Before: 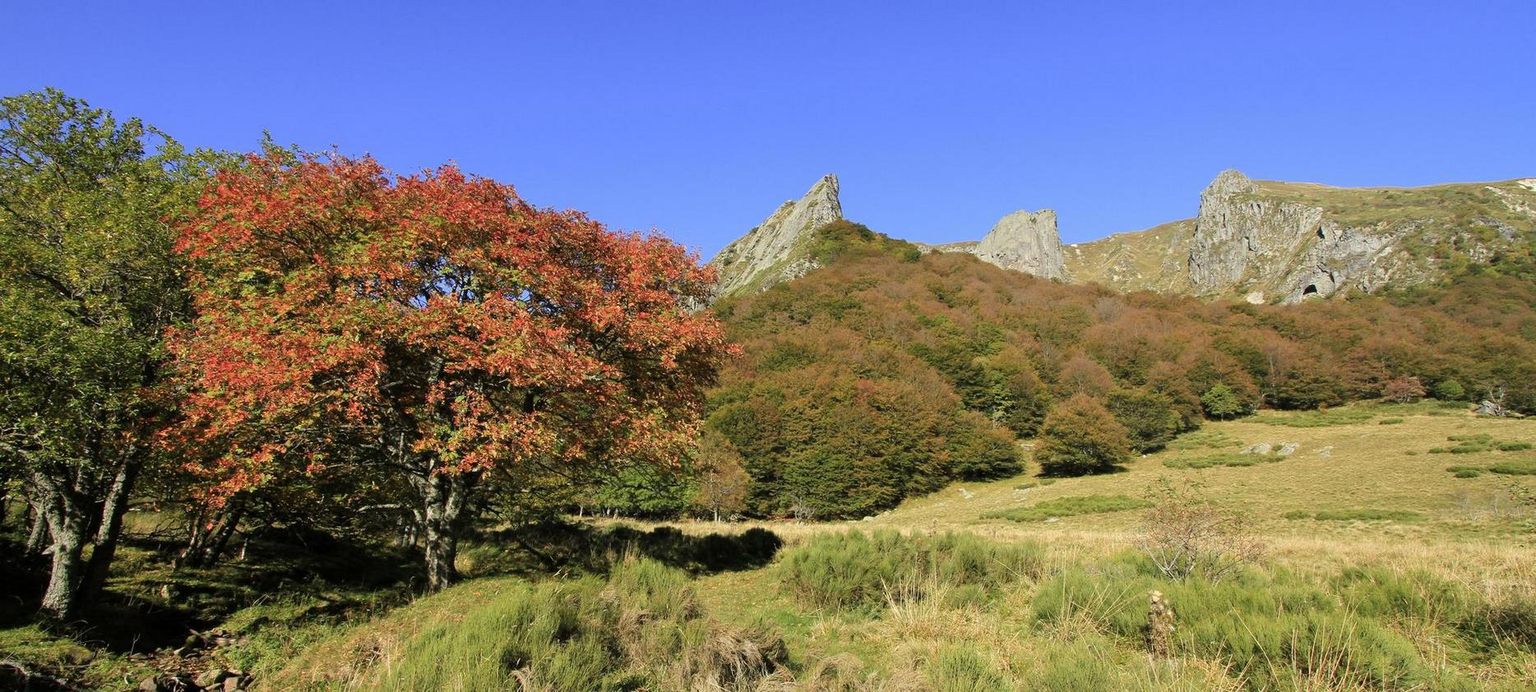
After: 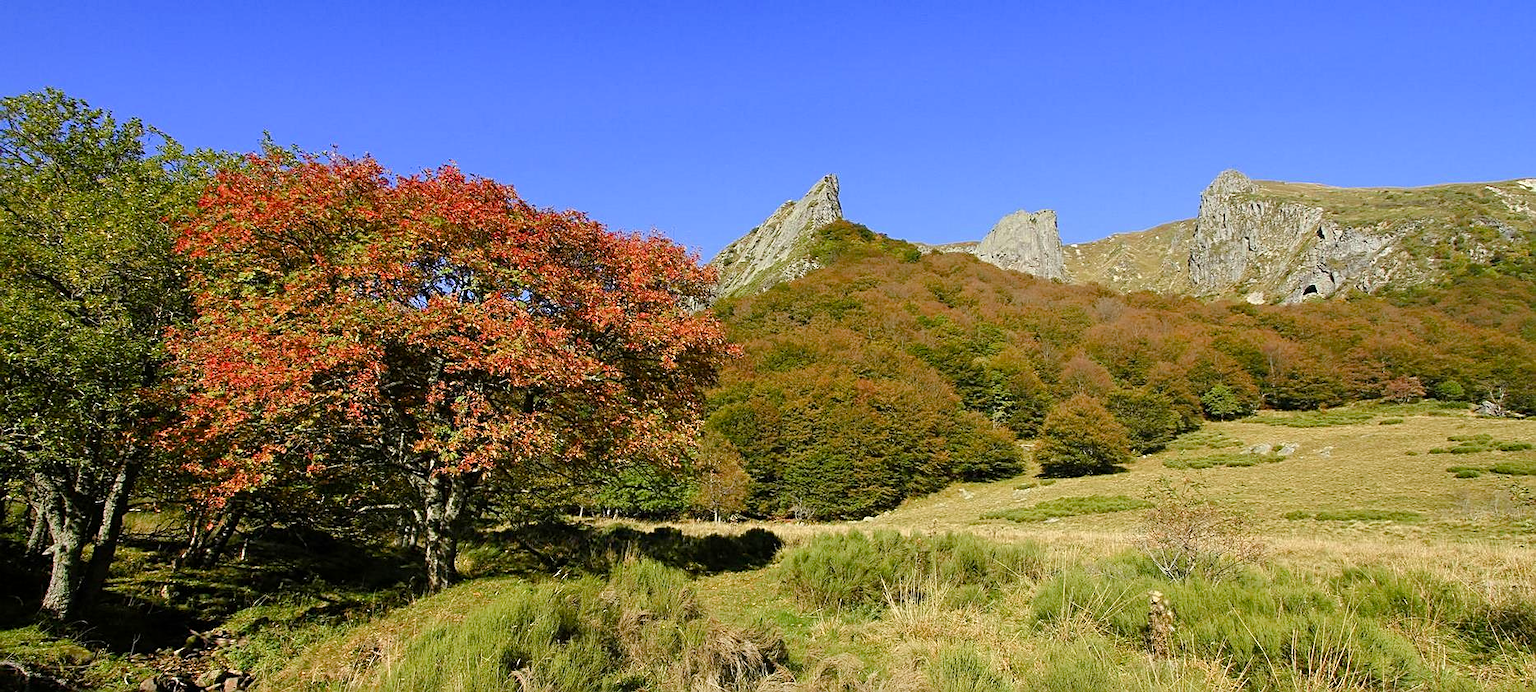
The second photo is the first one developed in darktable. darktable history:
color balance rgb: shadows lift › hue 86.84°, perceptual saturation grading › global saturation 19.408%, perceptual saturation grading › highlights -25.699%, perceptual saturation grading › shadows 49.865%
sharpen: on, module defaults
